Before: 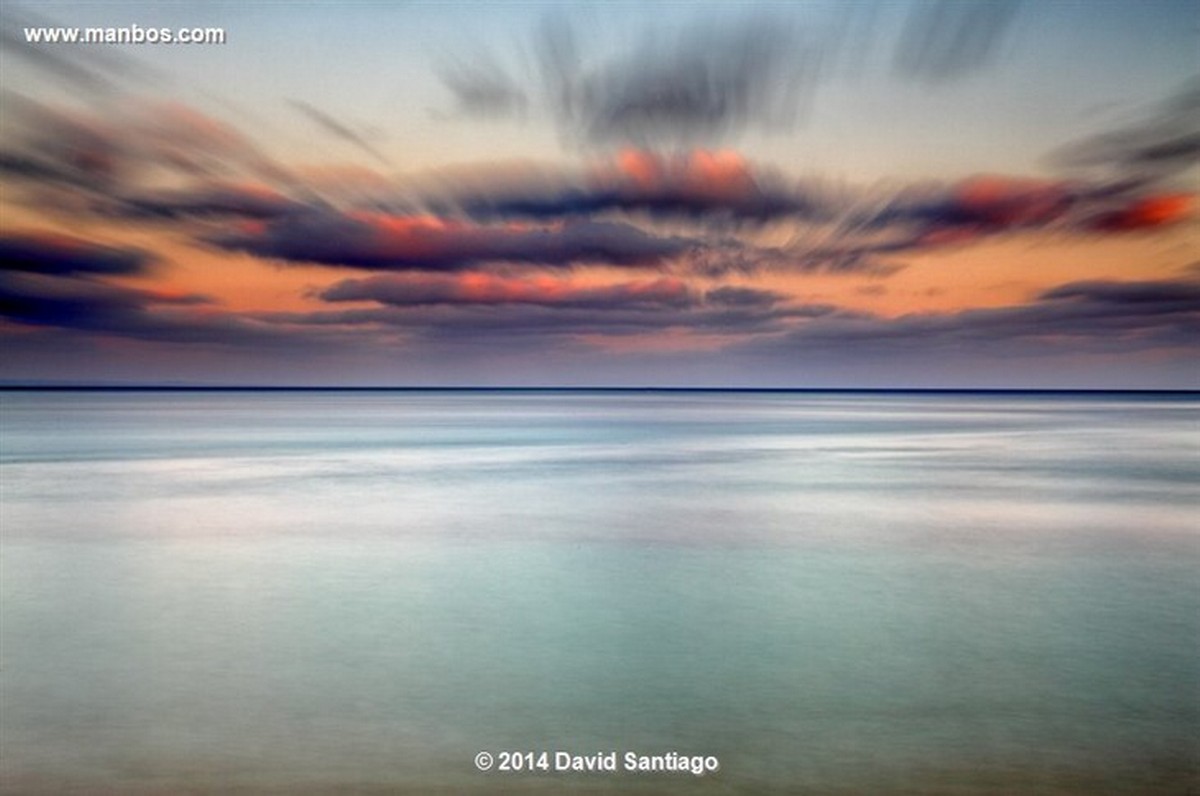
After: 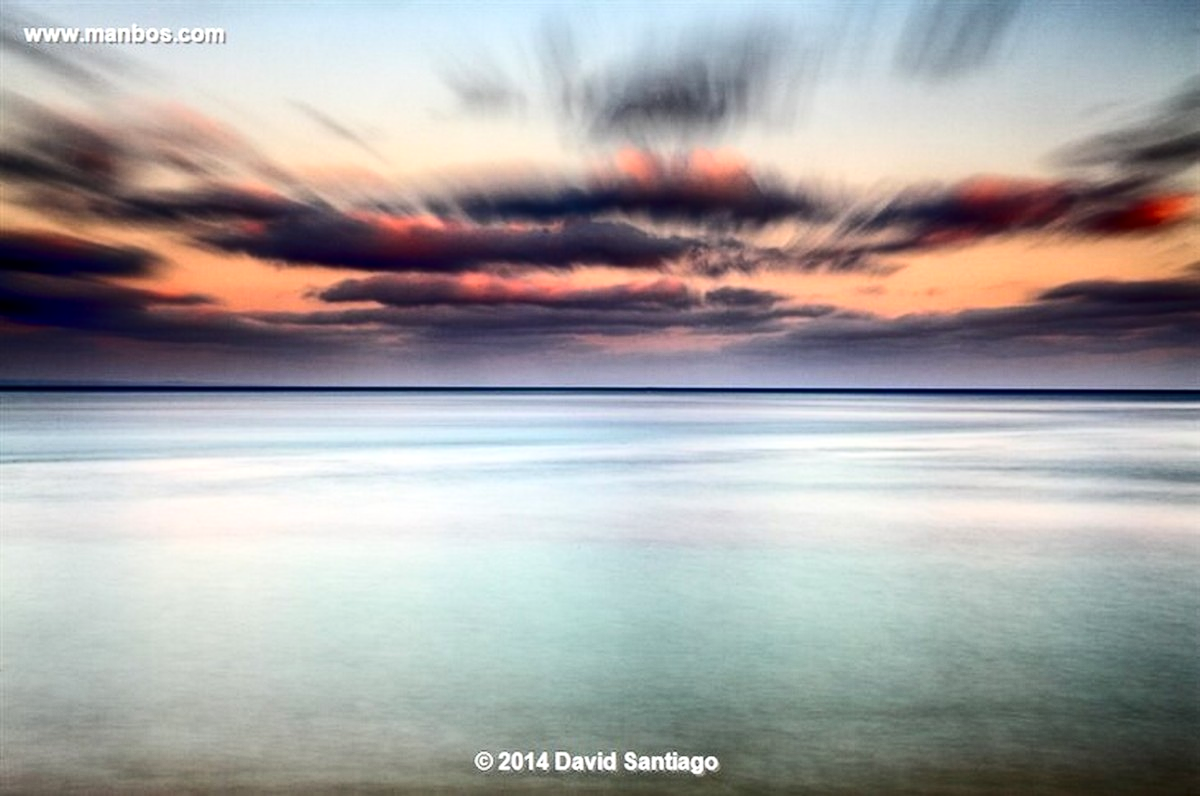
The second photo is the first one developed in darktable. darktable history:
contrast brightness saturation: contrast 0.28
tone equalizer: -8 EV -0.417 EV, -7 EV -0.389 EV, -6 EV -0.333 EV, -5 EV -0.222 EV, -3 EV 0.222 EV, -2 EV 0.333 EV, -1 EV 0.389 EV, +0 EV 0.417 EV, edges refinement/feathering 500, mask exposure compensation -1.57 EV, preserve details no
